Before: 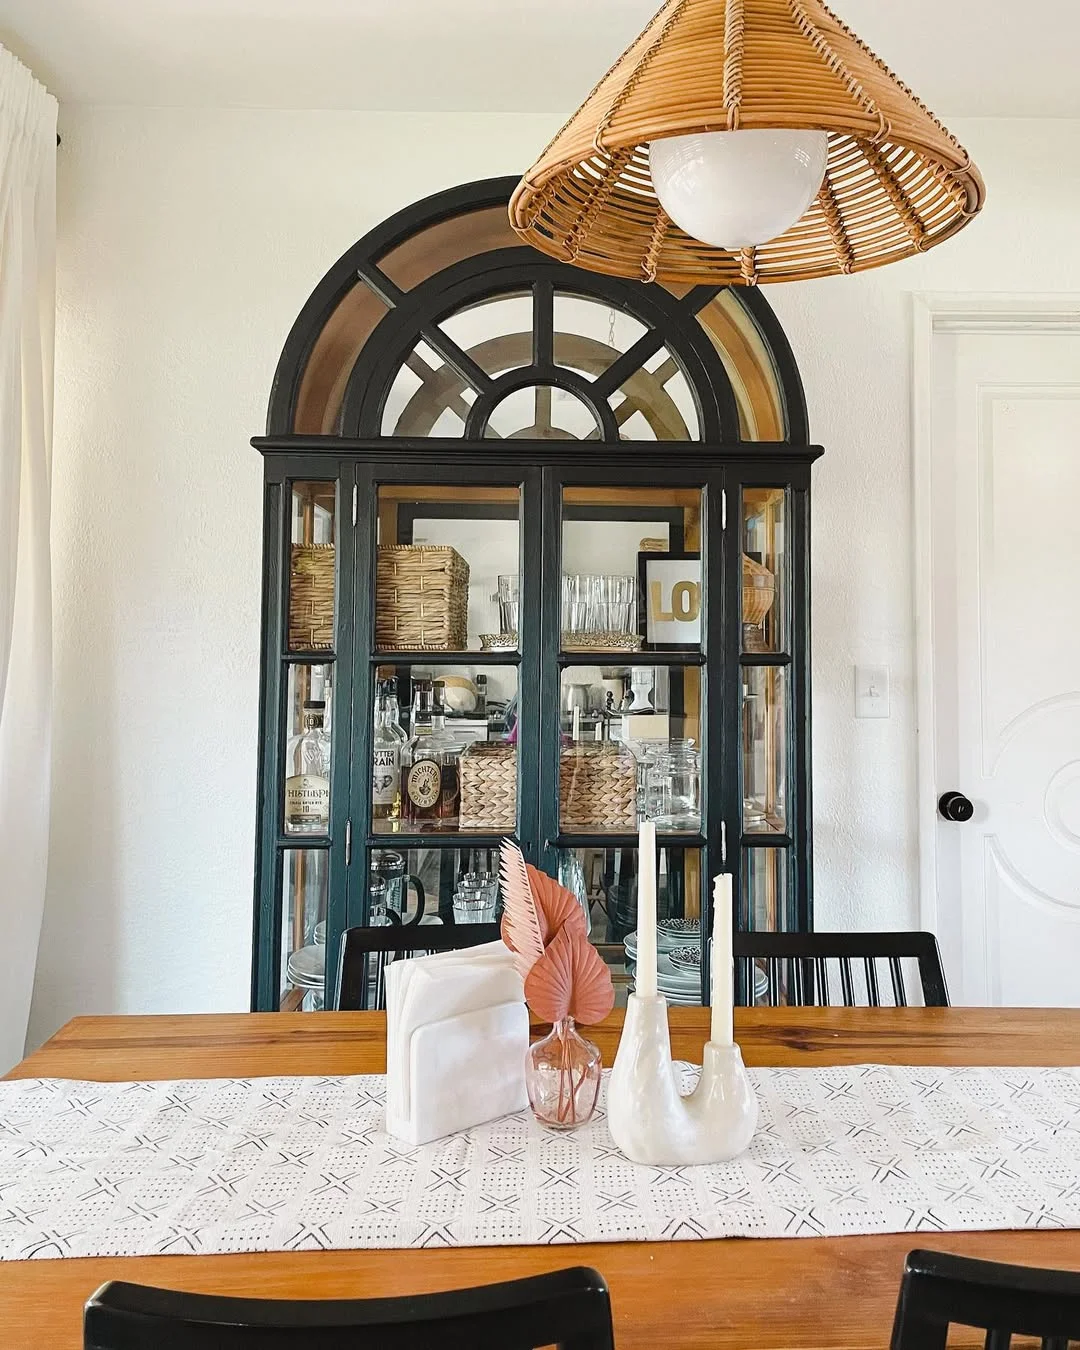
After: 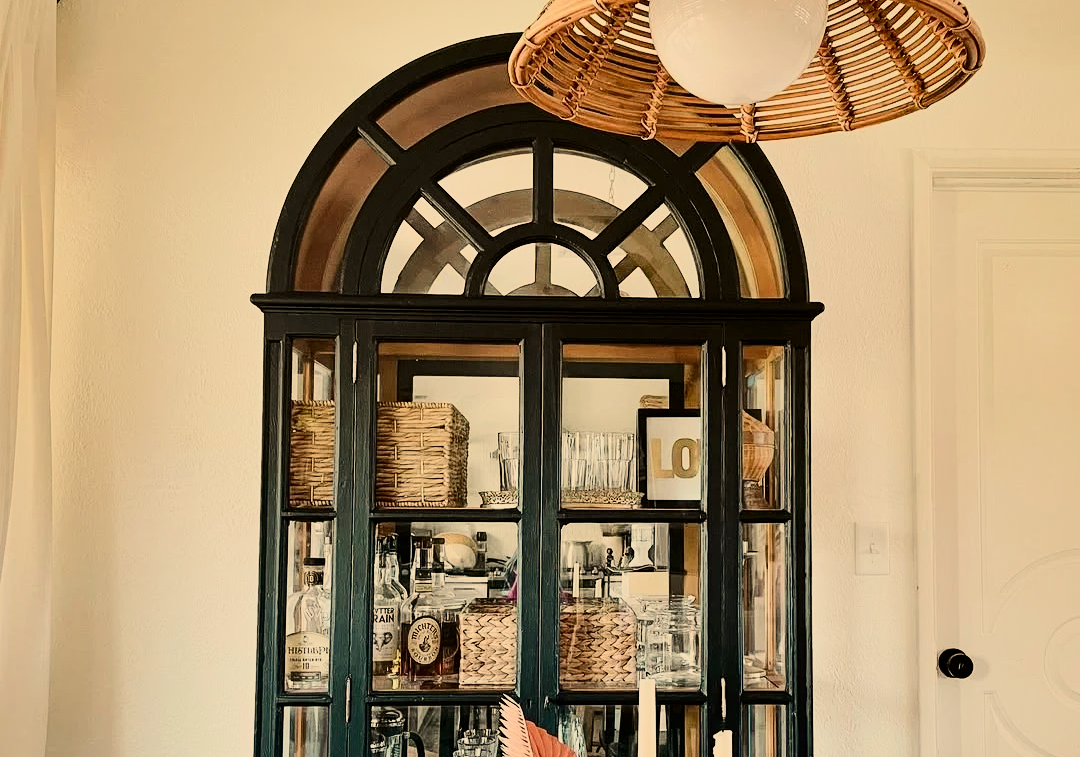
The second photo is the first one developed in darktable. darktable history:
crop and rotate: top 10.605%, bottom 33.274%
white balance: red 1.123, blue 0.83
contrast brightness saturation: contrast 0.28
color balance rgb: on, module defaults
filmic rgb: black relative exposure -7.48 EV, white relative exposure 4.83 EV, hardness 3.4, color science v6 (2022)
shadows and highlights: shadows 43.71, white point adjustment -1.46, soften with gaussian
